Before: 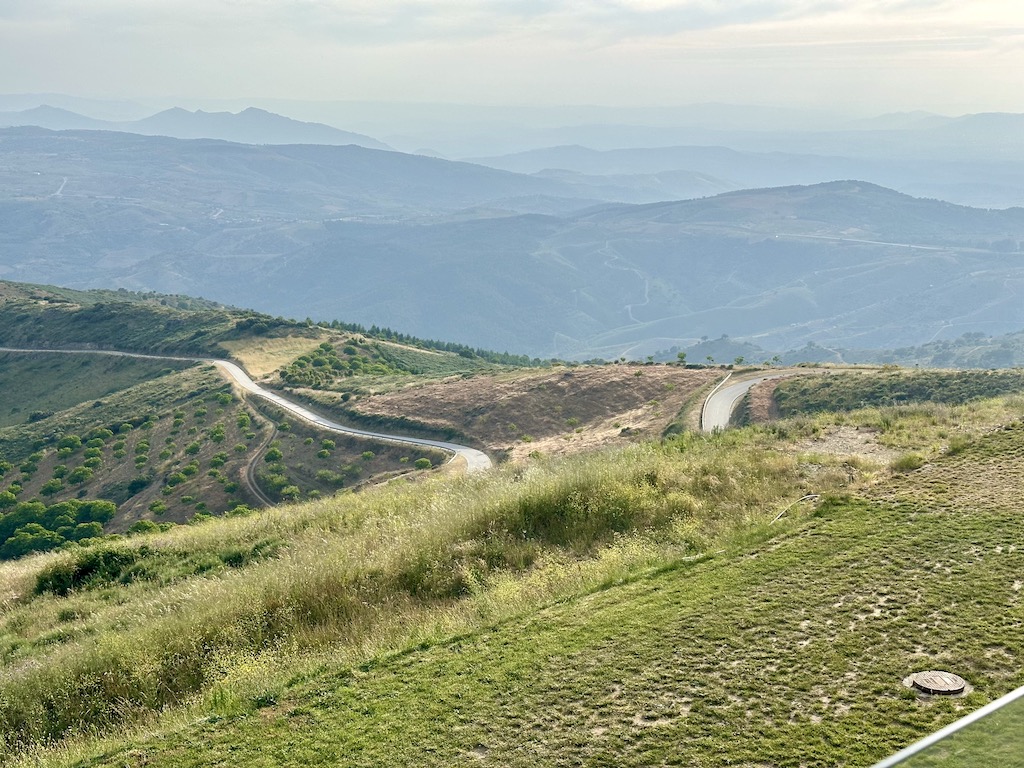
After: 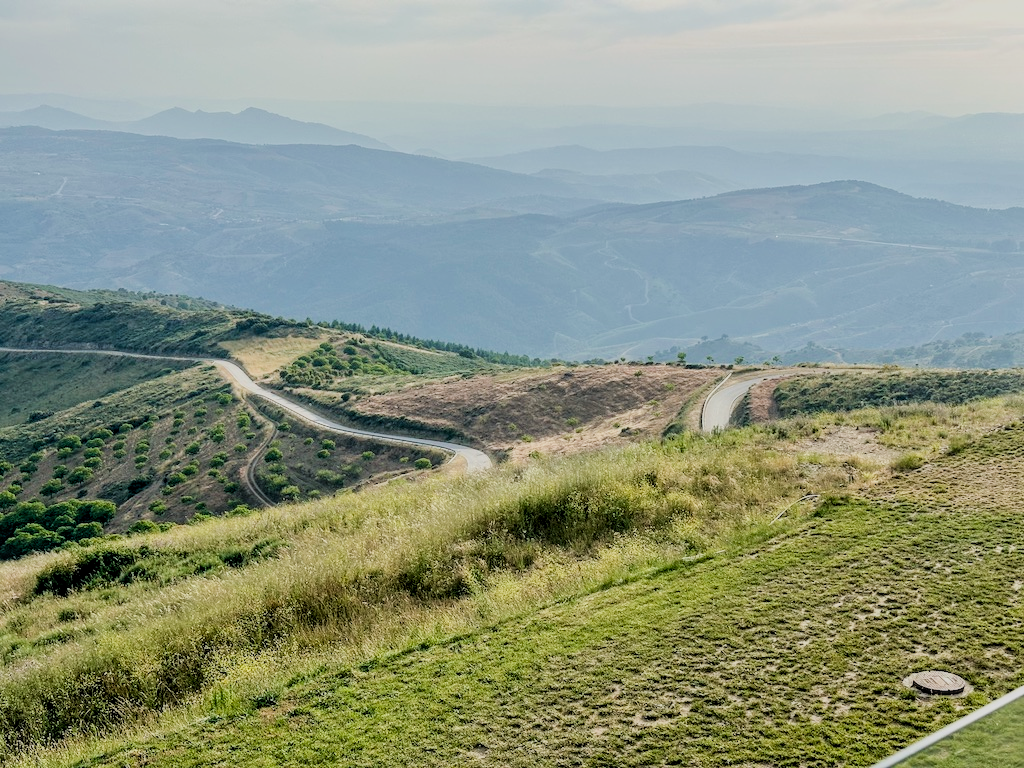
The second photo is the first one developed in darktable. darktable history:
filmic rgb: black relative exposure -4.14 EV, white relative exposure 5.1 EV, hardness 2.11, contrast 1.165
local contrast: on, module defaults
